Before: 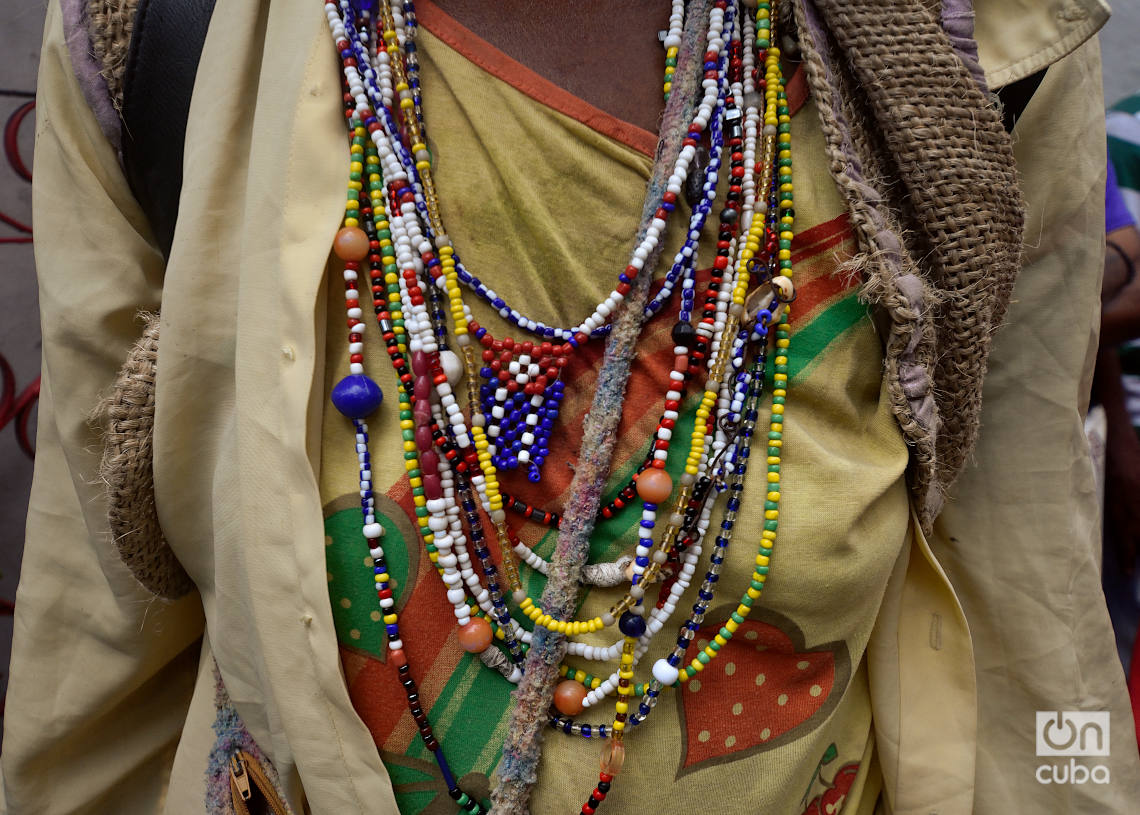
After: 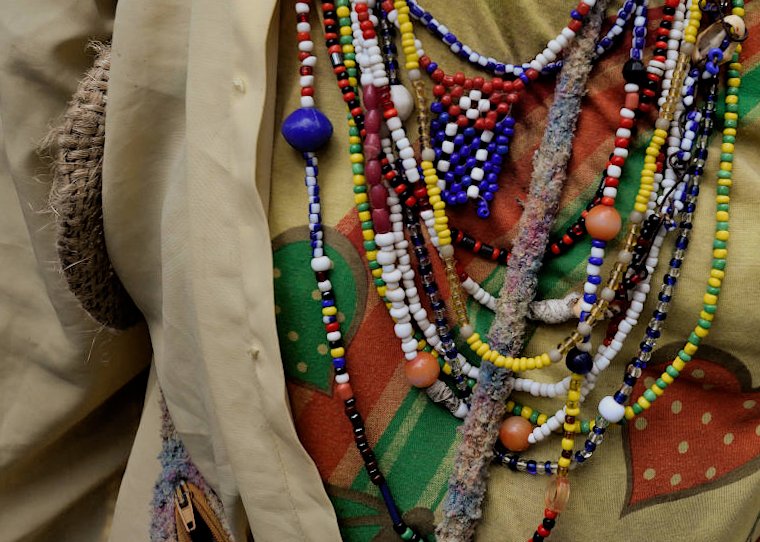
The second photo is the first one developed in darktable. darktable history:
tone equalizer: on, module defaults
crop and rotate: angle -0.804°, left 3.576%, top 32.118%, right 28.398%
filmic rgb: black relative exposure -7.88 EV, white relative exposure 4.09 EV, hardness 4.04, latitude 50.87%, contrast 1.007, shadows ↔ highlights balance 5.24%, add noise in highlights 0.002, color science v3 (2019), use custom middle-gray values true, contrast in highlights soft
